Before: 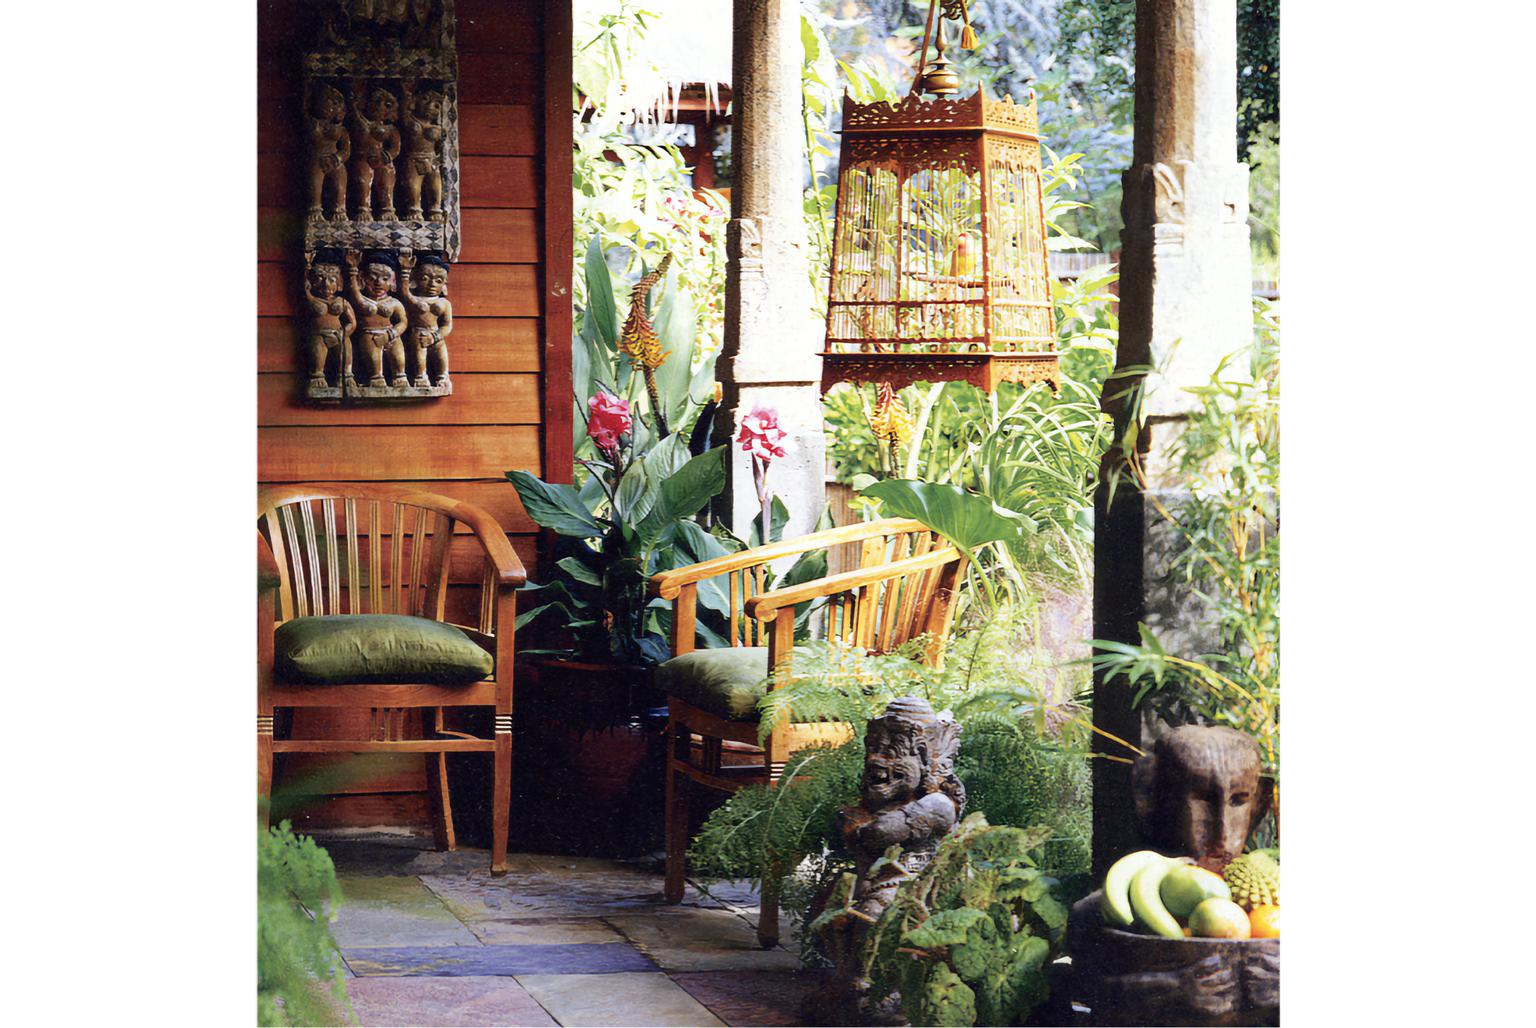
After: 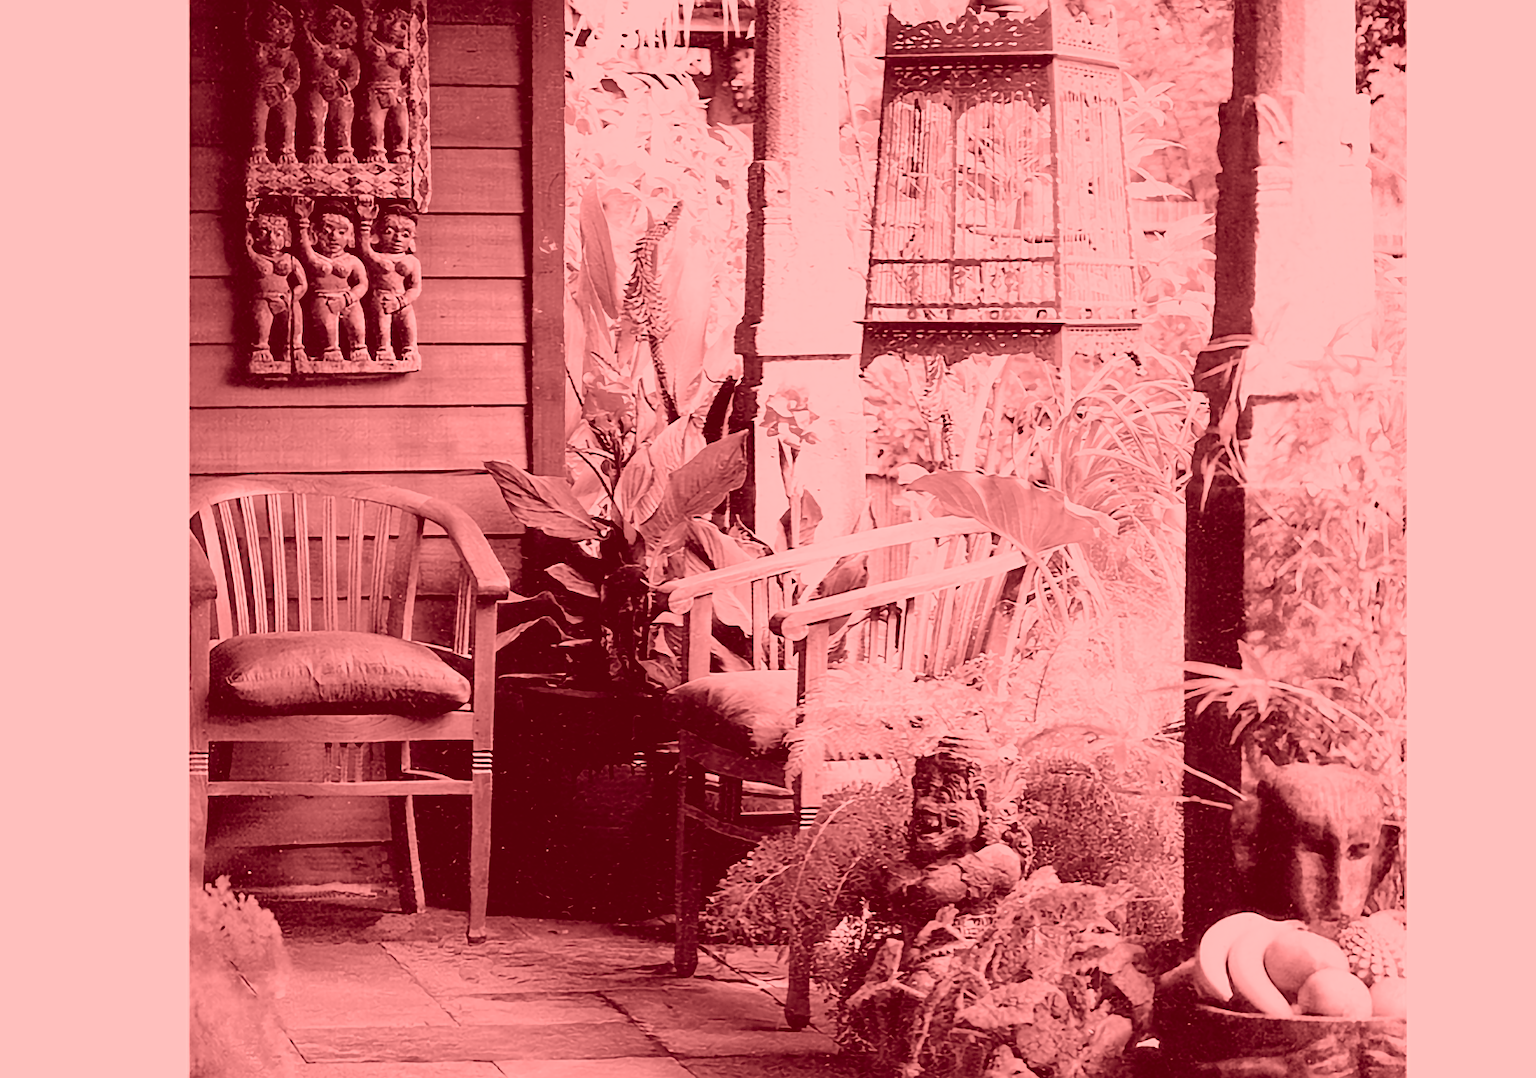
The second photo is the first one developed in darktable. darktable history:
colorize: saturation 60%, source mix 100%
crop: left 6.446%, top 8.188%, right 9.538%, bottom 3.548%
sharpen: on, module defaults
filmic rgb: black relative exposure -7 EV, white relative exposure 6 EV, threshold 3 EV, target black luminance 0%, hardness 2.73, latitude 61.22%, contrast 0.691, highlights saturation mix 10%, shadows ↔ highlights balance -0.073%, preserve chrominance no, color science v4 (2020), iterations of high-quality reconstruction 10, contrast in shadows soft, contrast in highlights soft, enable highlight reconstruction true
